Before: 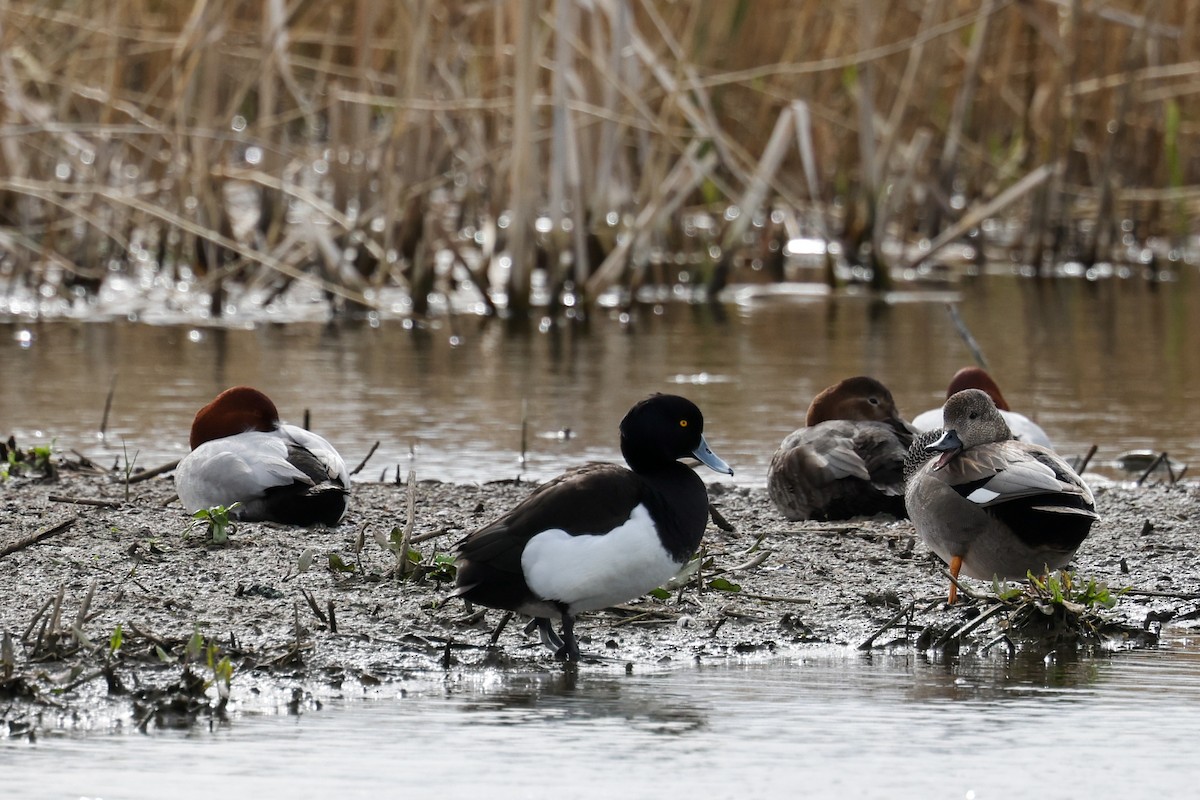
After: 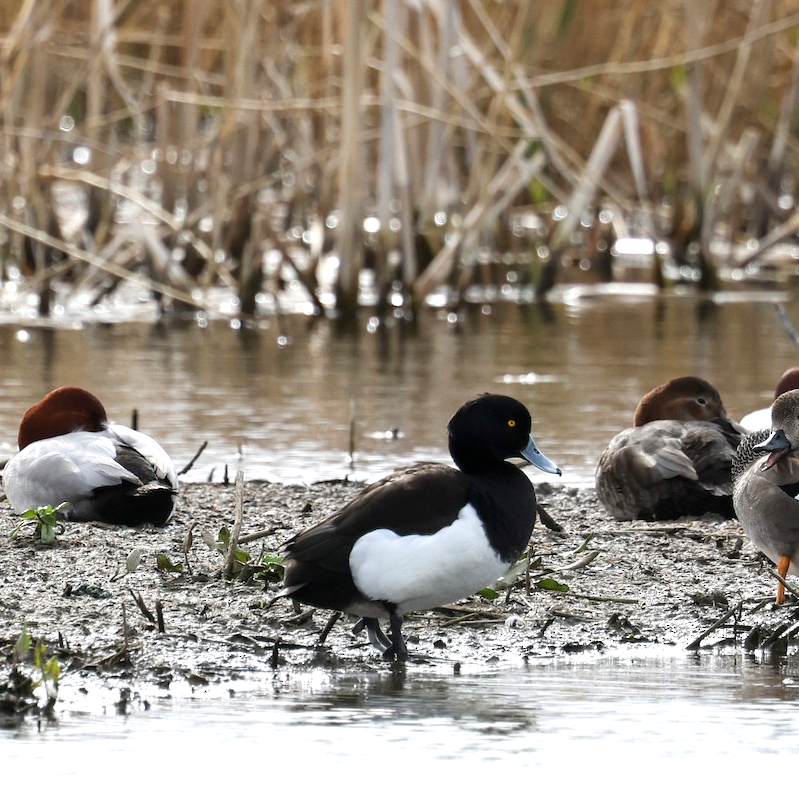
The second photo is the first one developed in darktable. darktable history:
crop and rotate: left 14.385%, right 18.948%
exposure: exposure 0.6 EV, compensate highlight preservation false
